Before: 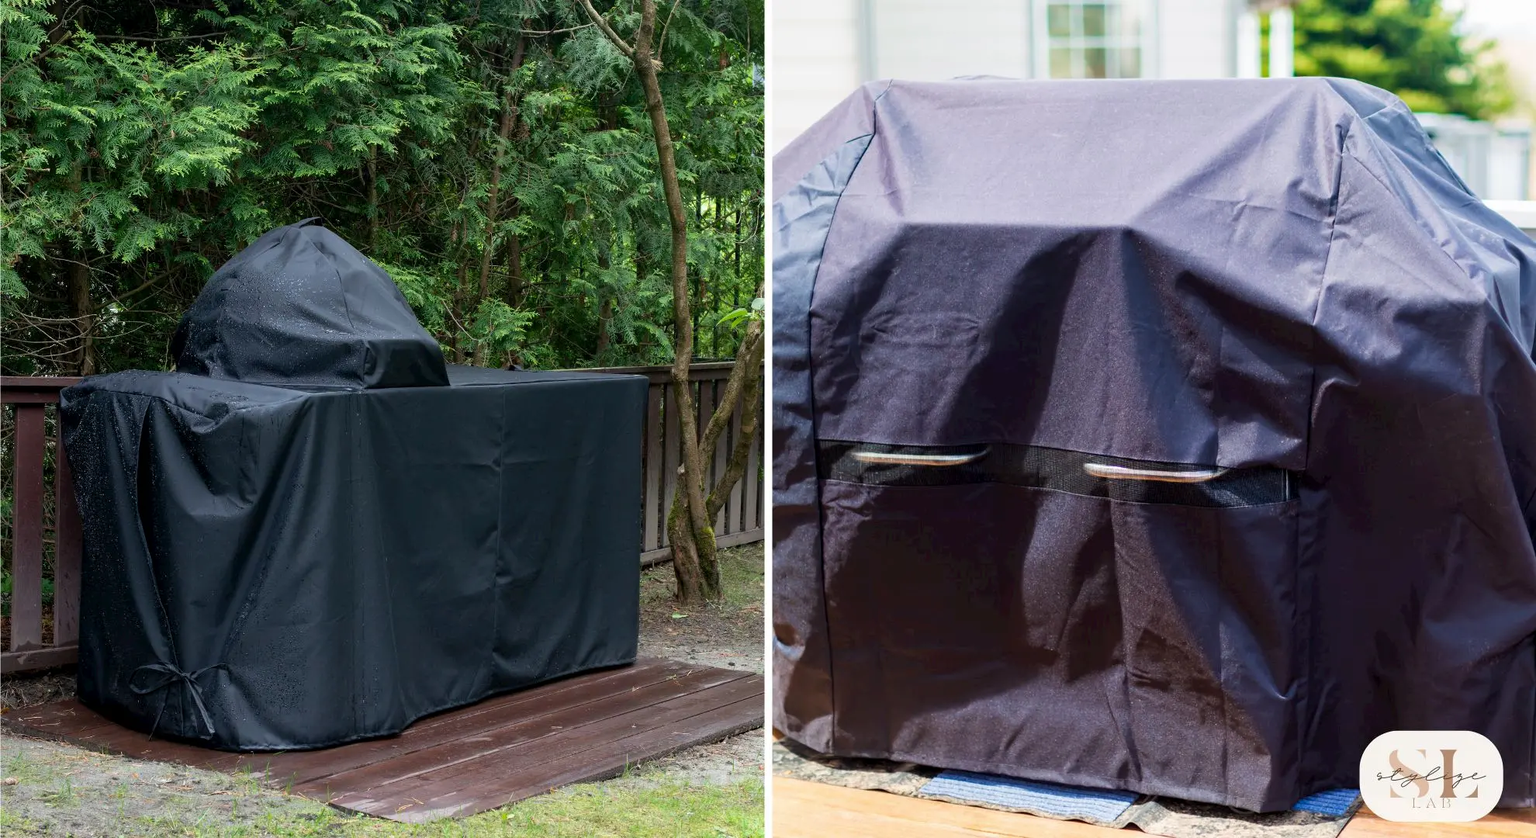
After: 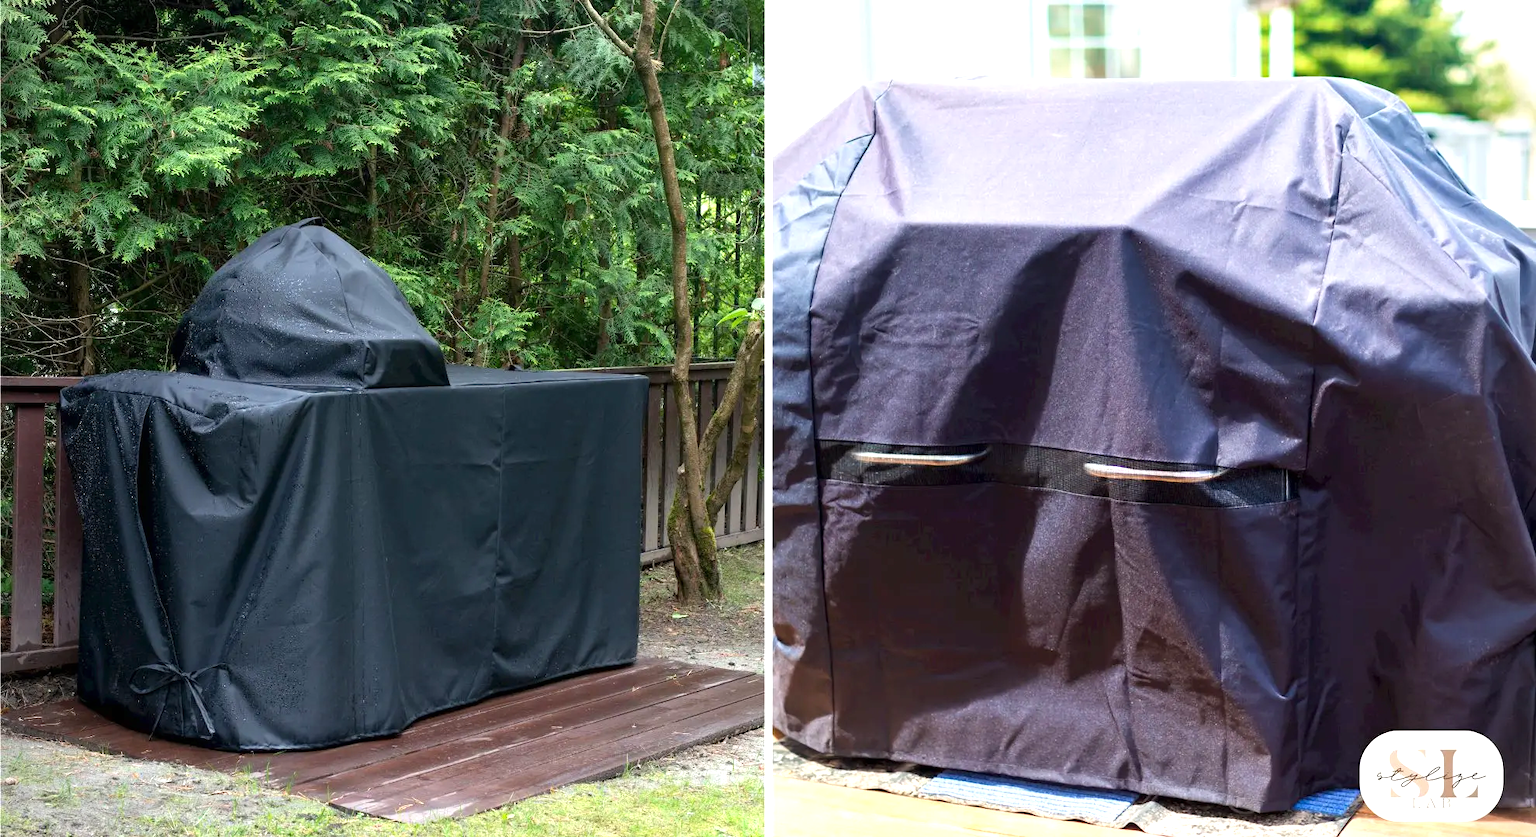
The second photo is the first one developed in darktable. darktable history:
exposure: black level correction 0, exposure 0.7 EV, compensate exposure bias true, compensate highlight preservation false
vignetting: fall-off start 91.19%
